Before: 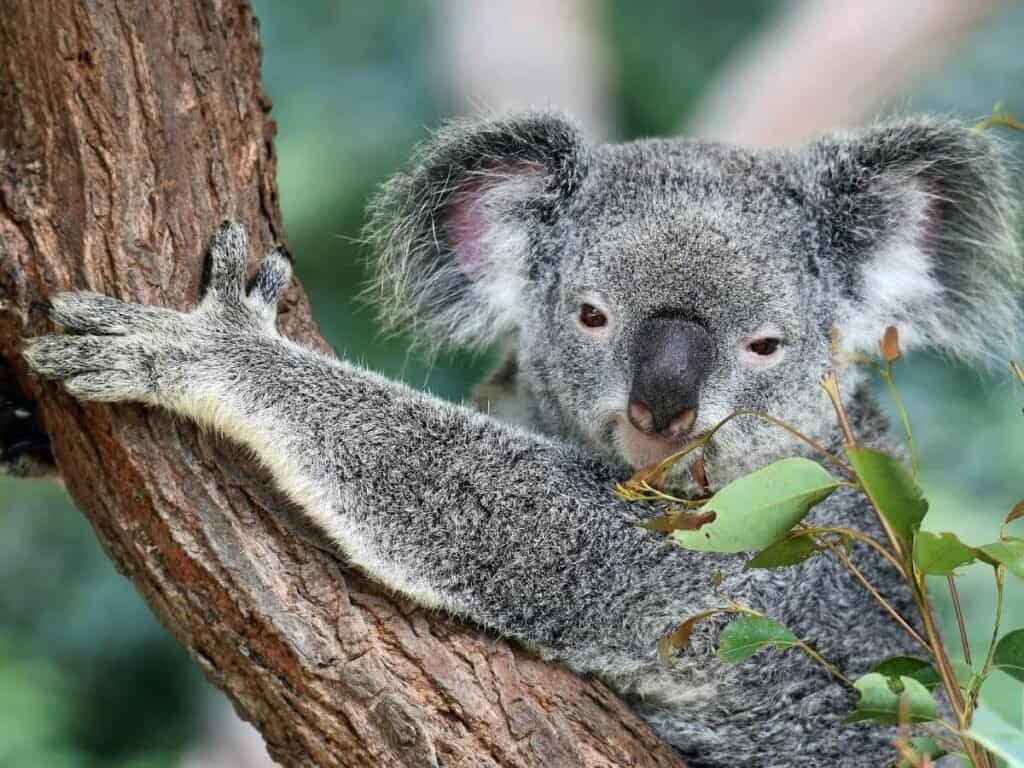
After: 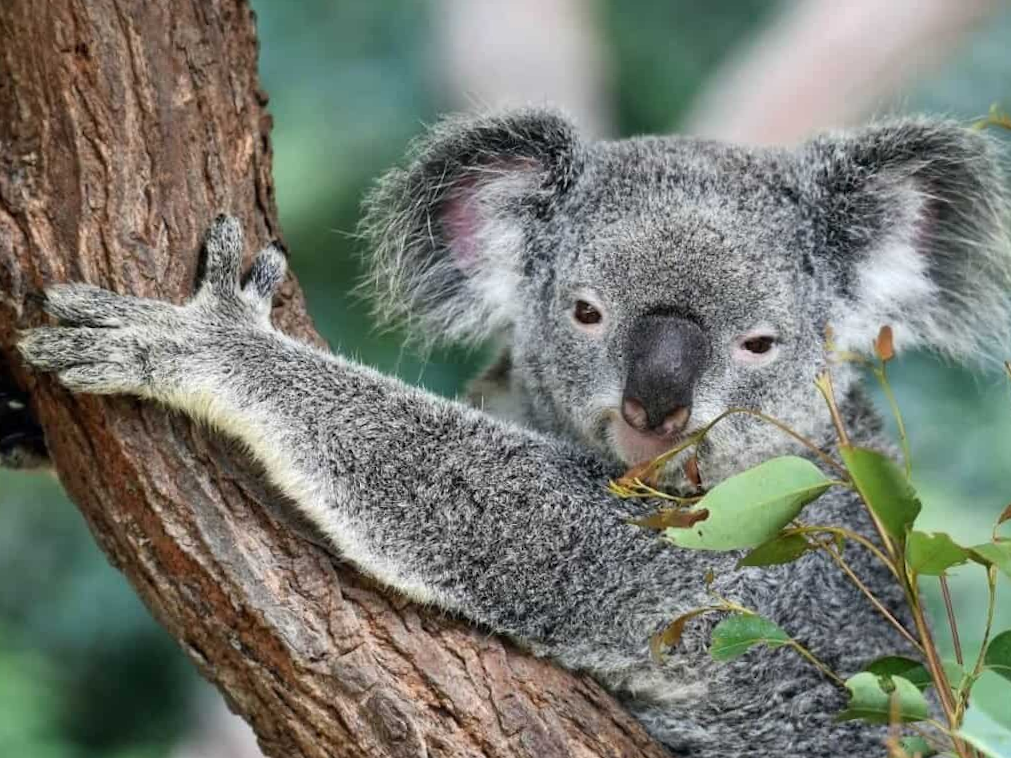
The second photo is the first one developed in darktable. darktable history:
crop and rotate: angle -0.519°
